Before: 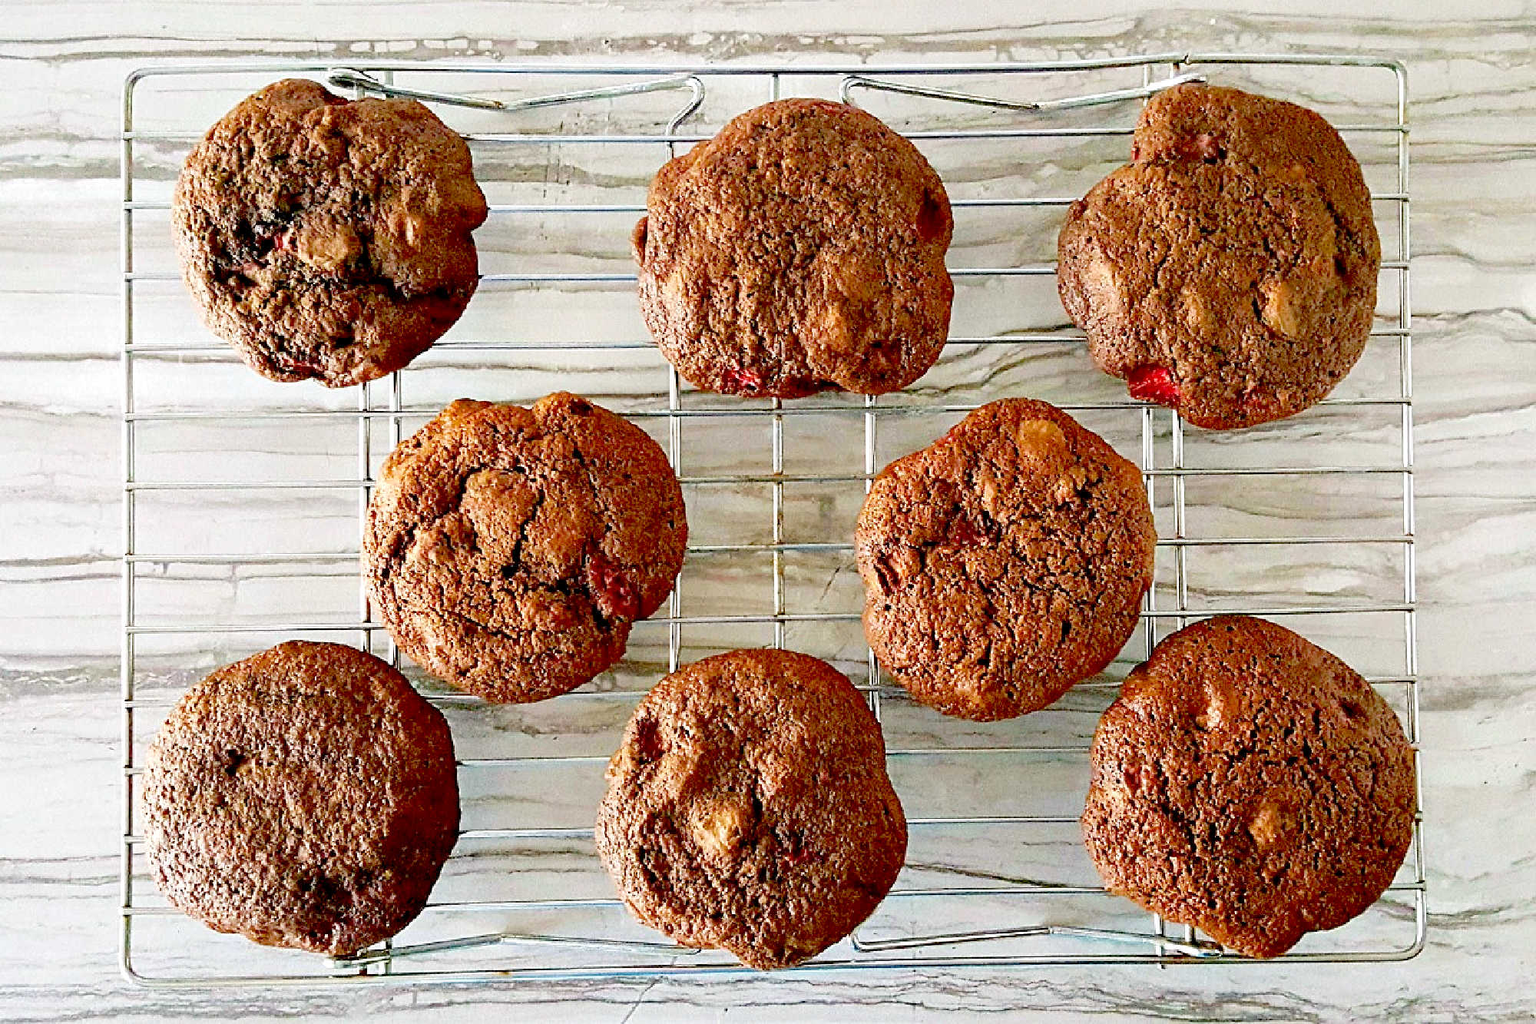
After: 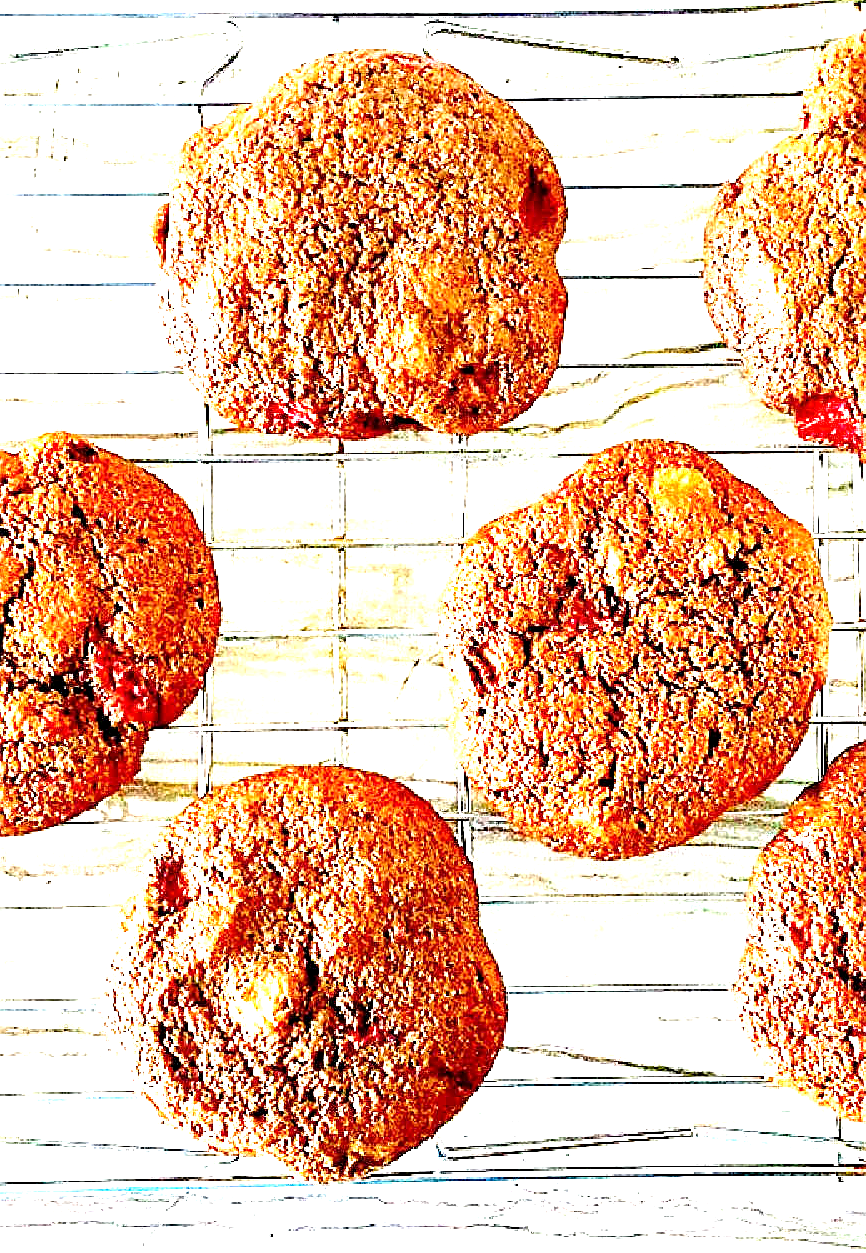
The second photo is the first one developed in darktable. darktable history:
exposure: black level correction 0.001, exposure 1.658 EV, compensate highlight preservation false
sharpen: on, module defaults
crop: left 33.724%, top 5.937%, right 22.954%
tone equalizer: -8 EV -0.748 EV, -7 EV -0.675 EV, -6 EV -0.626 EV, -5 EV -0.401 EV, -3 EV 0.391 EV, -2 EV 0.6 EV, -1 EV 0.676 EV, +0 EV 0.723 EV, mask exposure compensation -0.507 EV
